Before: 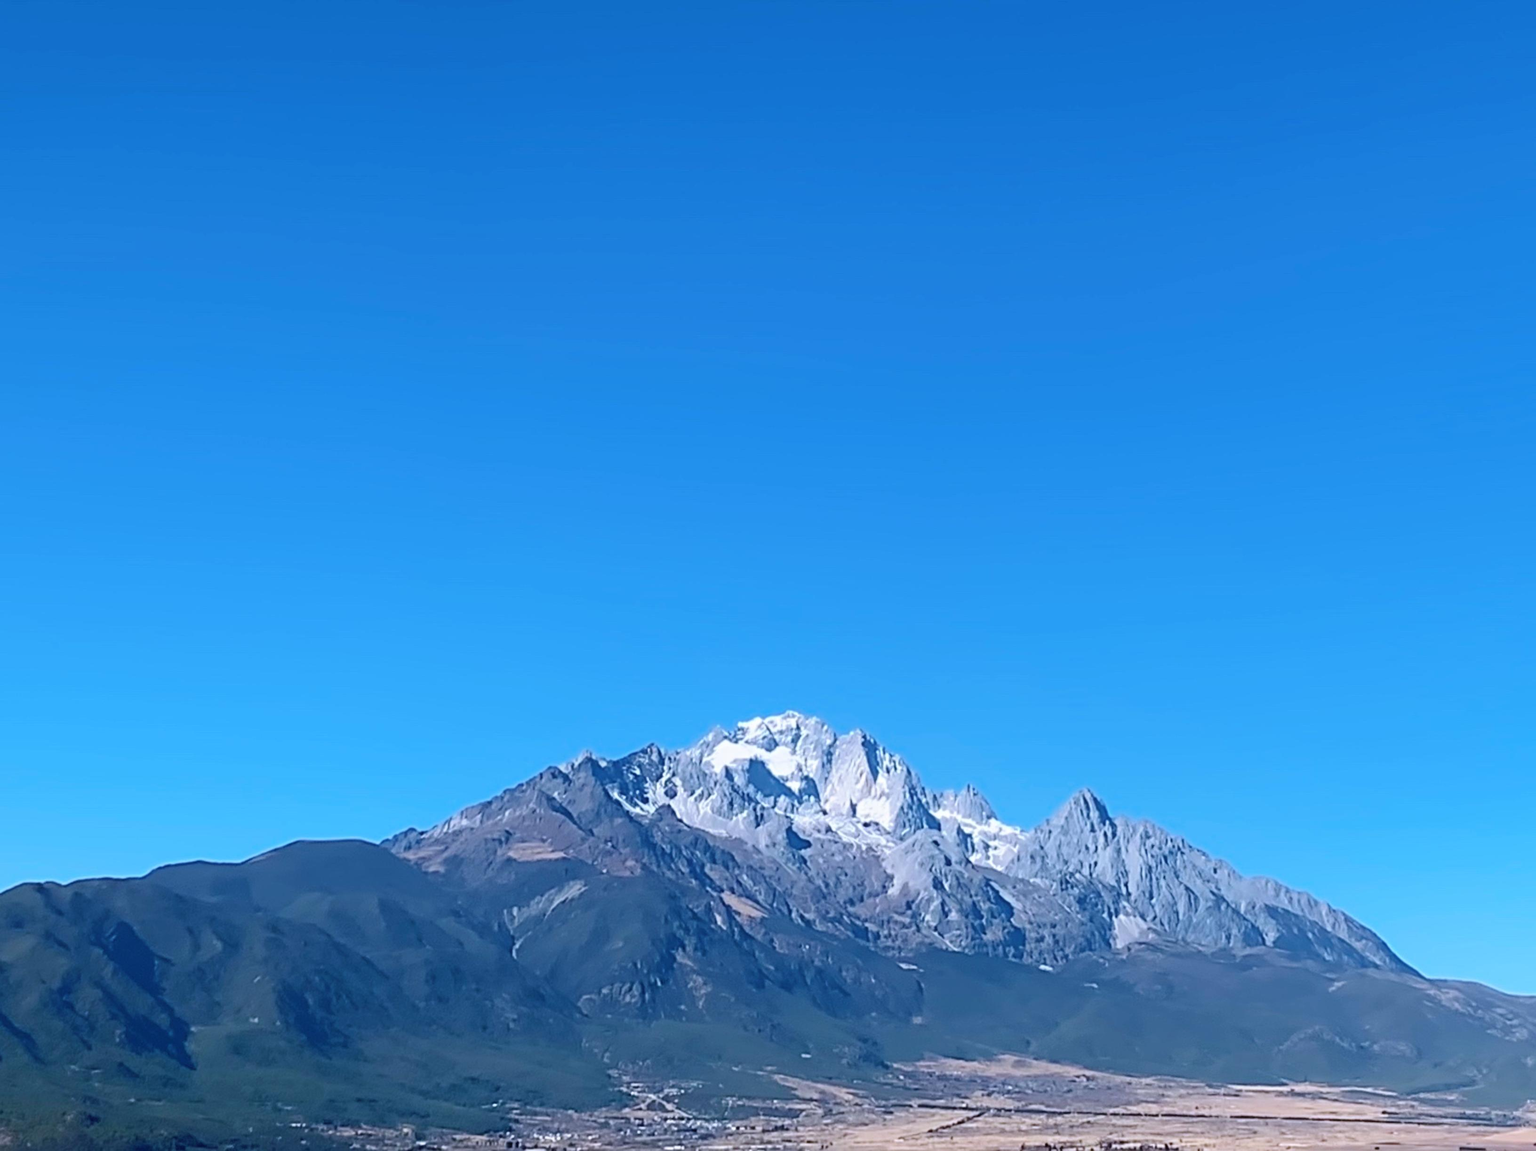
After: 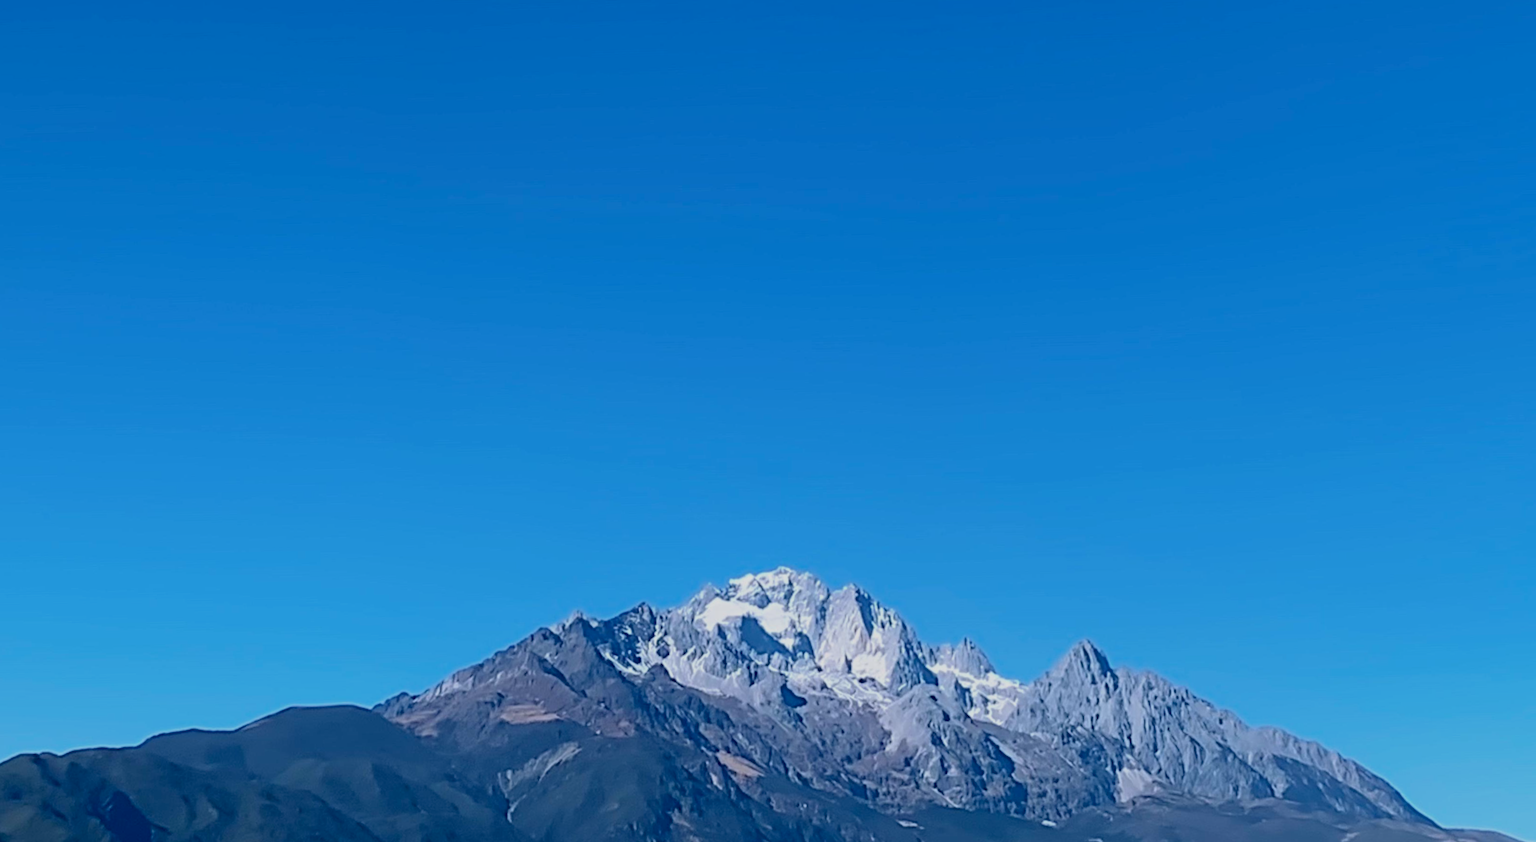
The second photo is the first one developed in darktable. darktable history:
crop: top 11.038%, bottom 13.962%
exposure: black level correction 0.011, exposure -0.478 EV, compensate highlight preservation false
rotate and perspective: rotation -1.32°, lens shift (horizontal) -0.031, crop left 0.015, crop right 0.985, crop top 0.047, crop bottom 0.982
